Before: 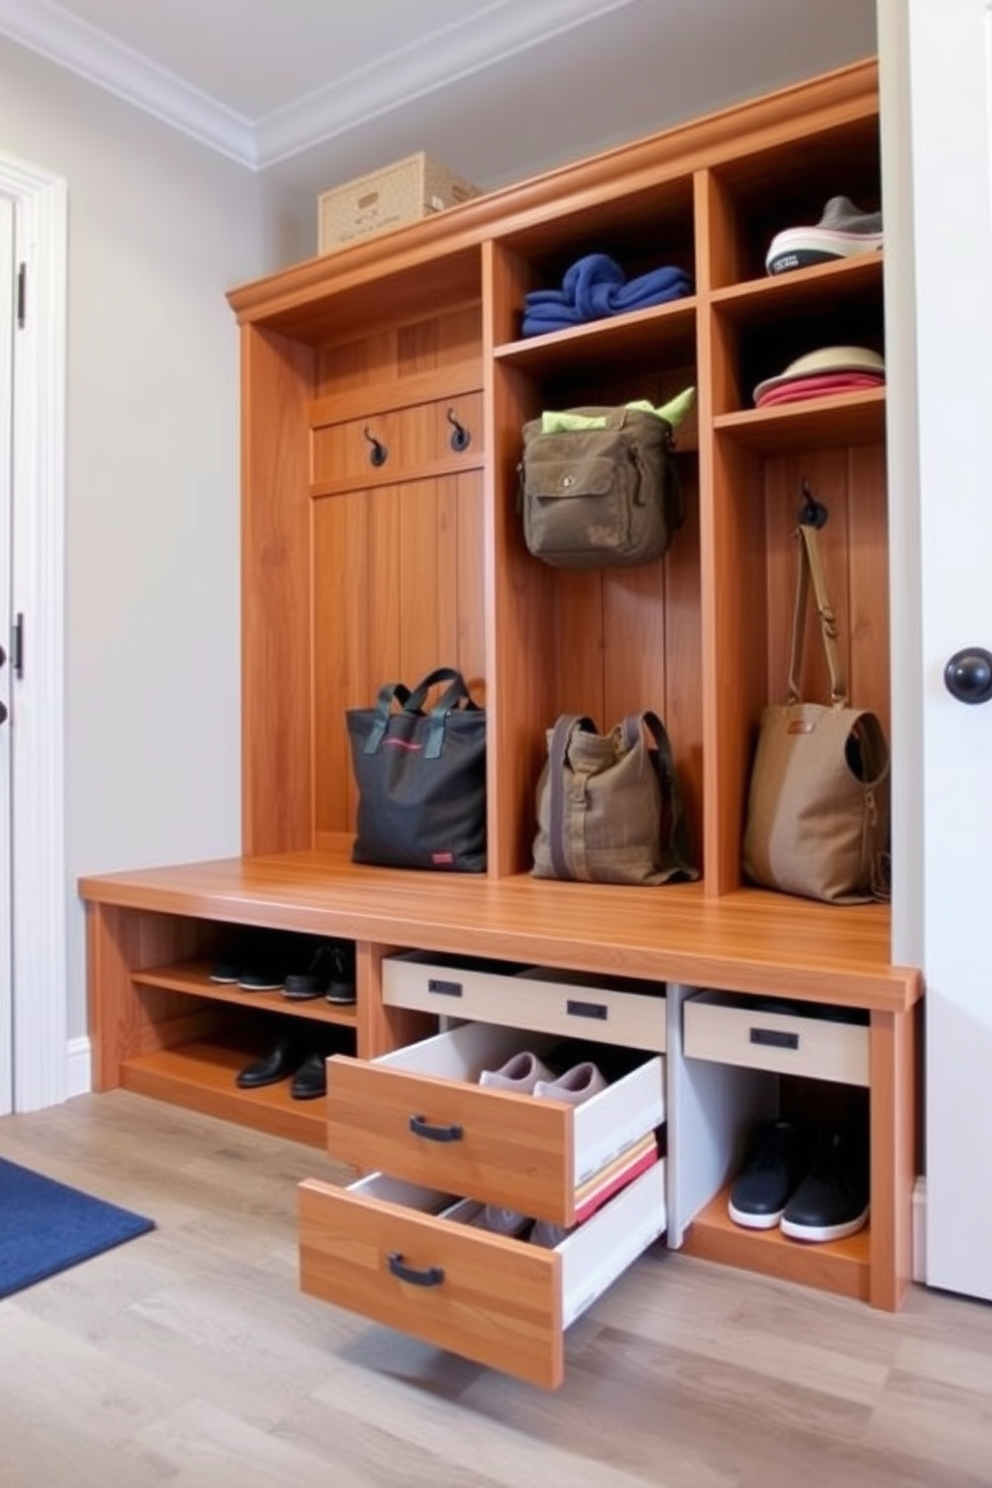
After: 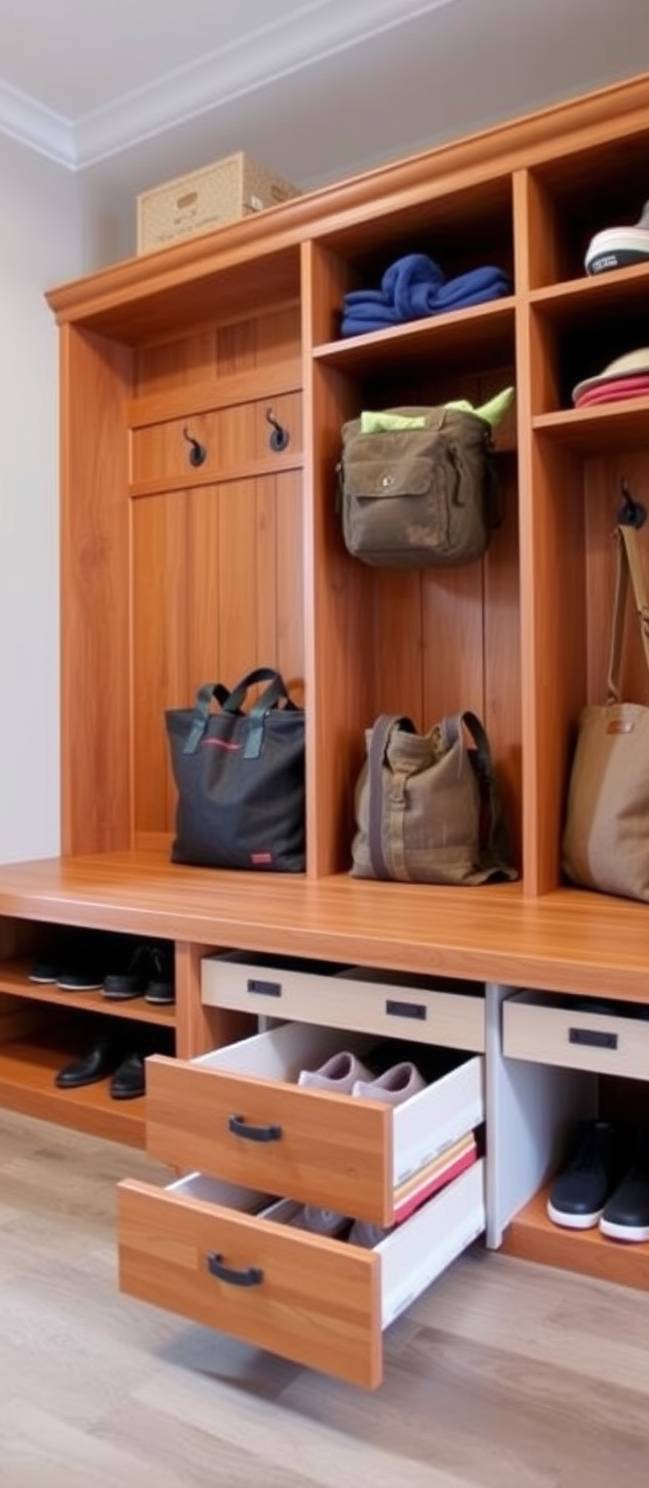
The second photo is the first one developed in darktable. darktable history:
crop and rotate: left 18.368%, right 16.194%
